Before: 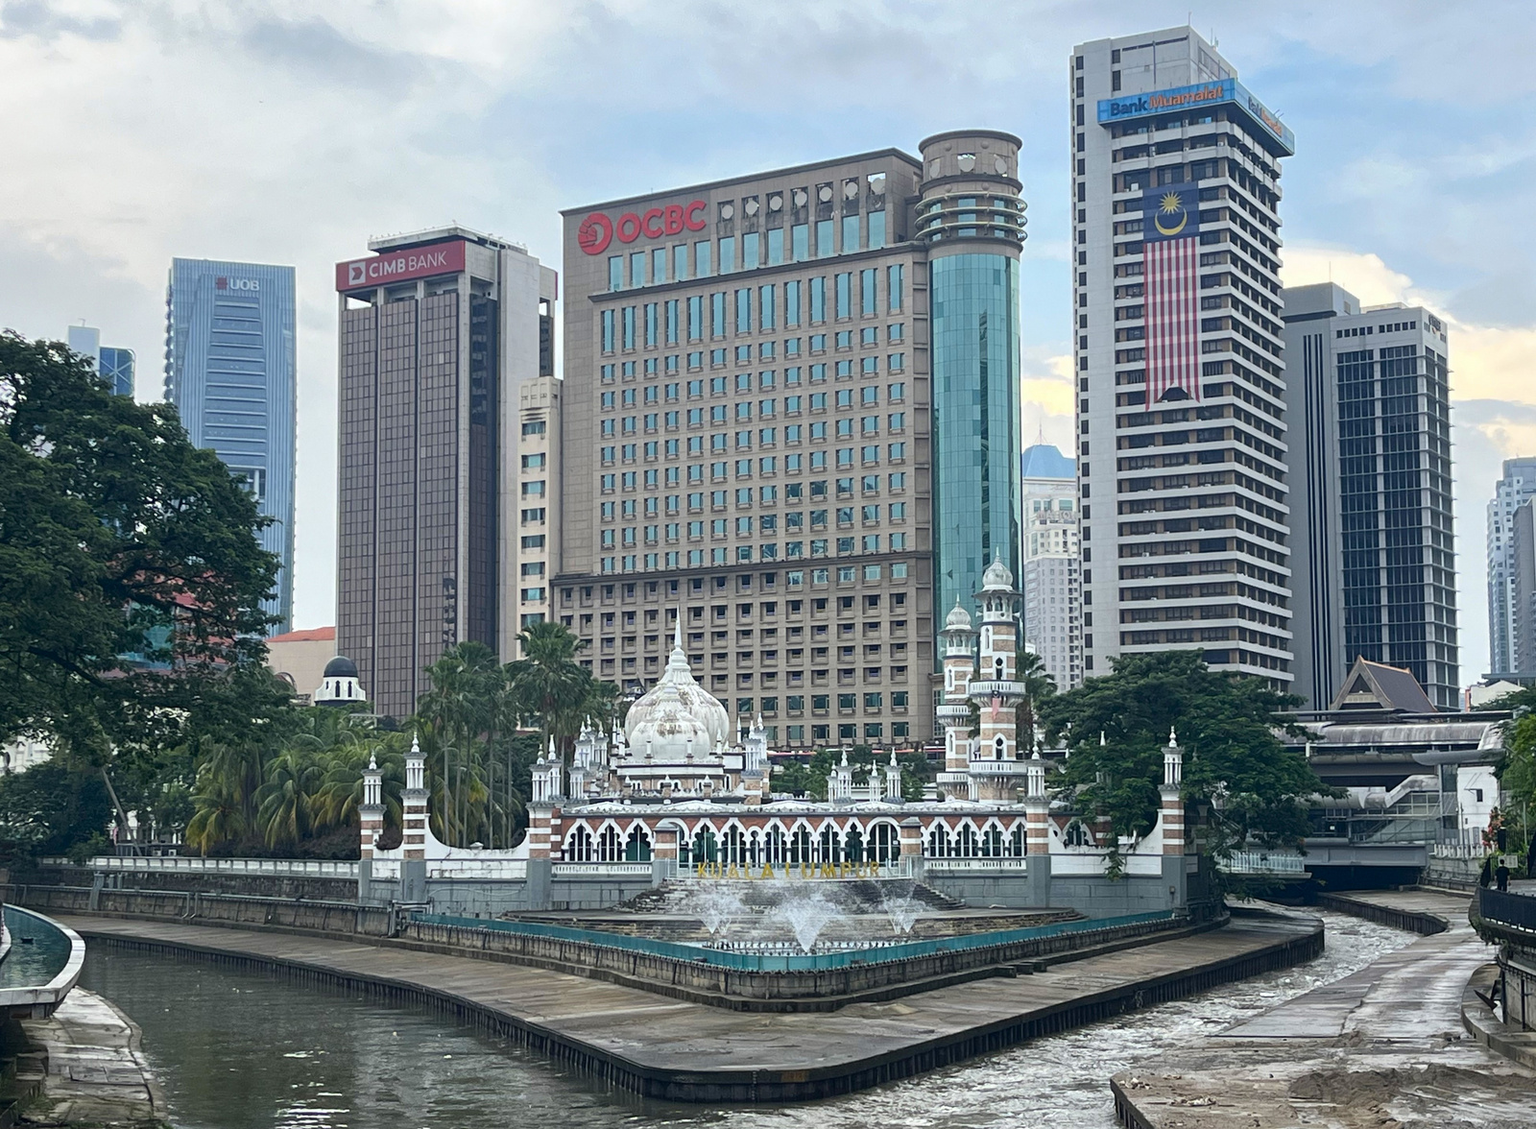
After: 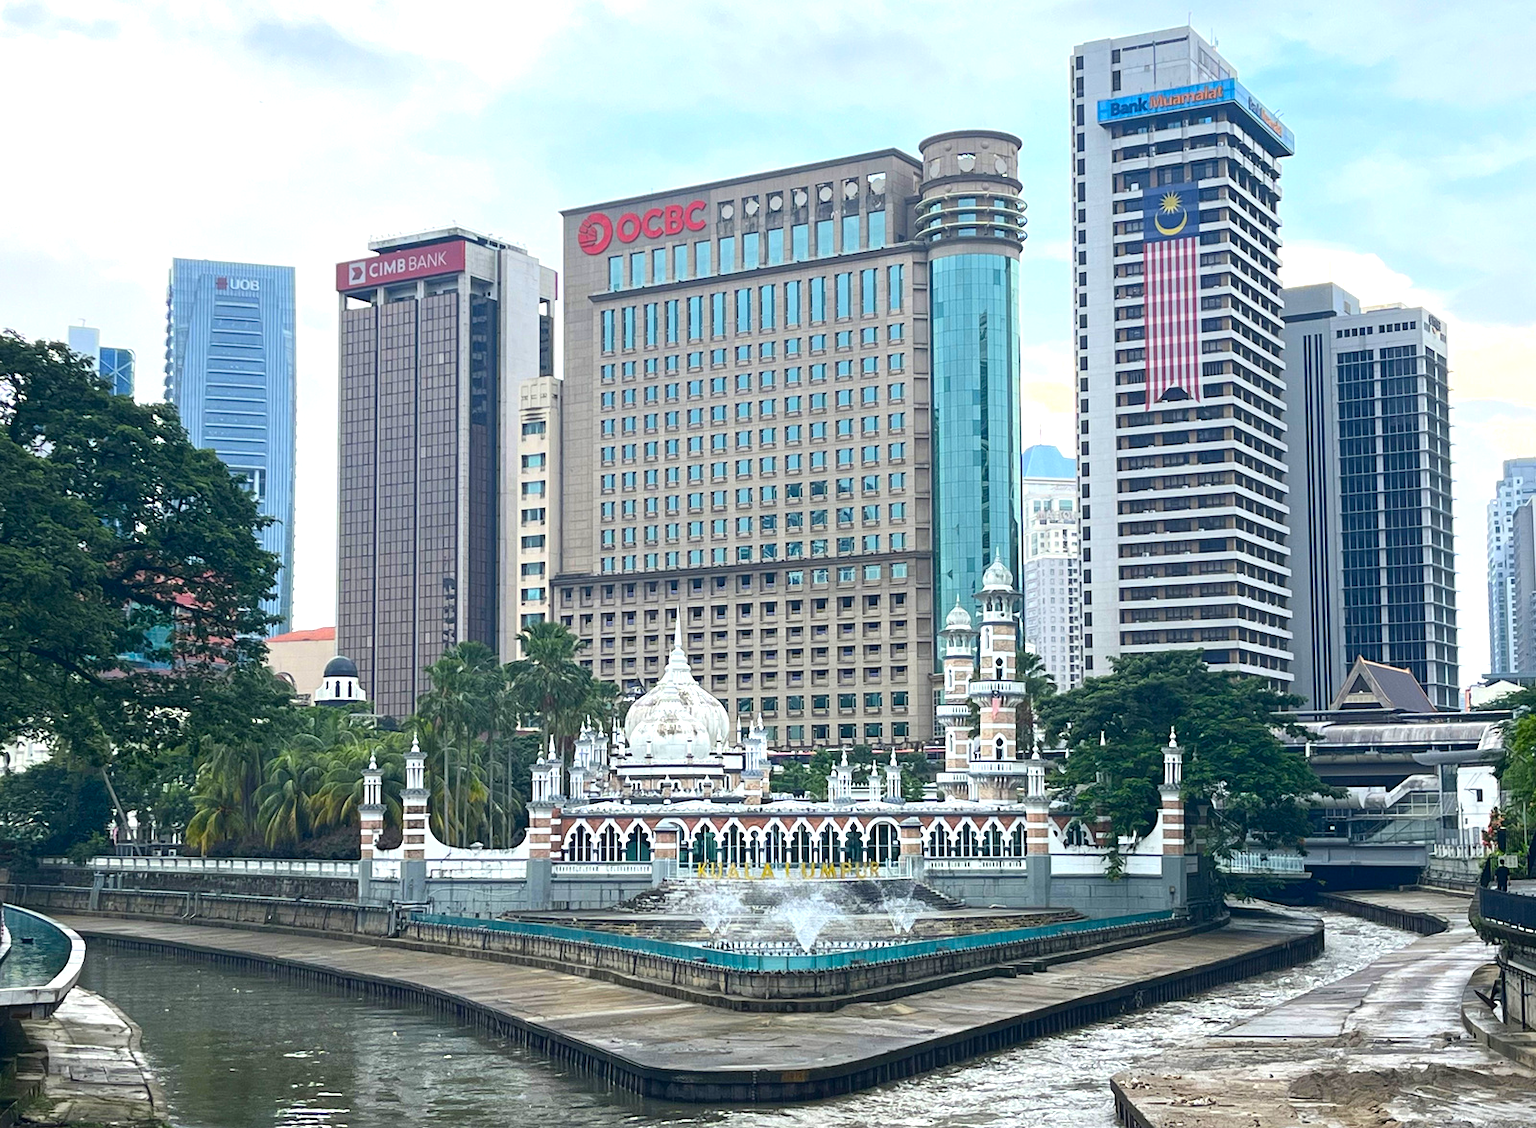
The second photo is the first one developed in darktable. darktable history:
exposure: exposure 0.548 EV, compensate exposure bias true, compensate highlight preservation false
contrast brightness saturation: contrast 0.09, saturation 0.28
